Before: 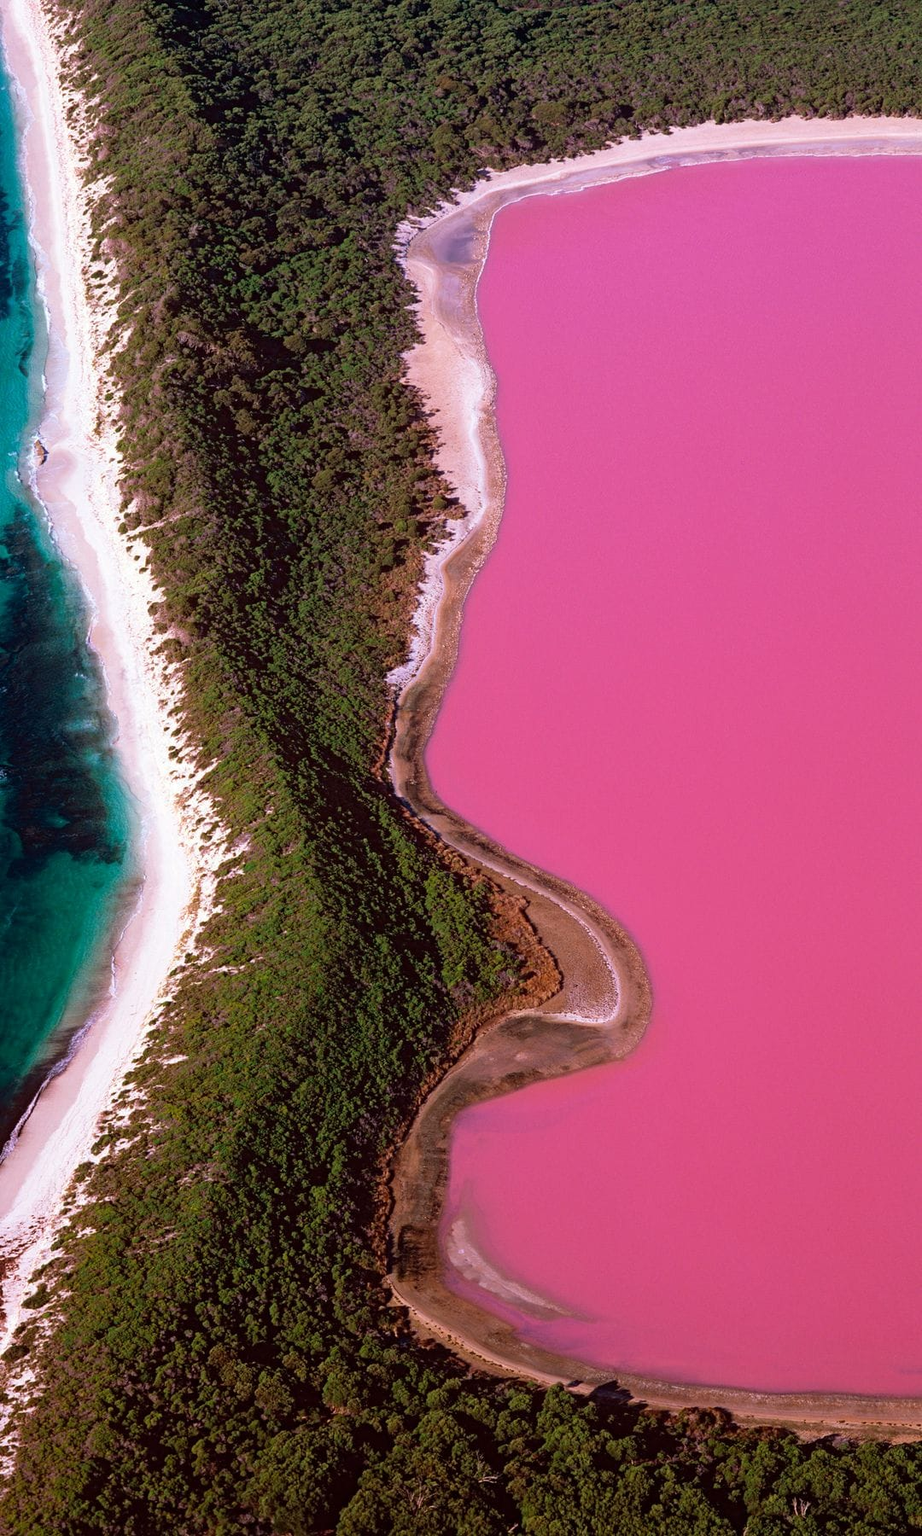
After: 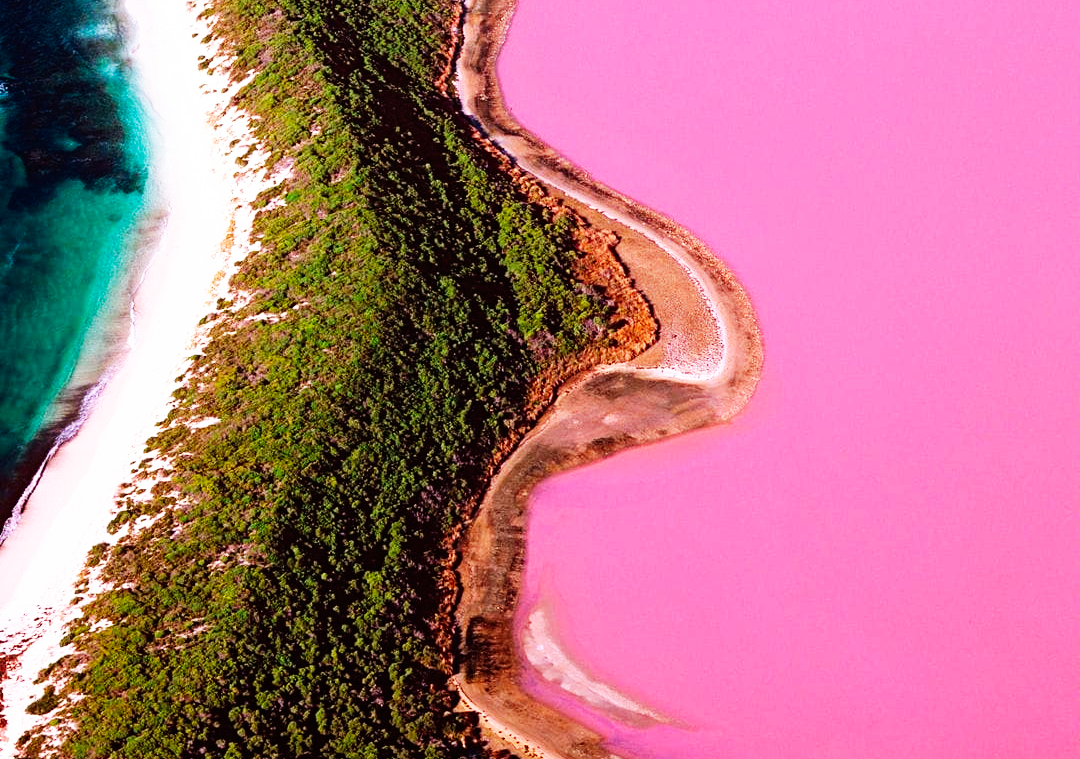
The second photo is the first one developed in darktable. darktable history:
crop: top 45.551%, bottom 12.262%
base curve: curves: ch0 [(0, 0) (0.007, 0.004) (0.027, 0.03) (0.046, 0.07) (0.207, 0.54) (0.442, 0.872) (0.673, 0.972) (1, 1)], preserve colors none
